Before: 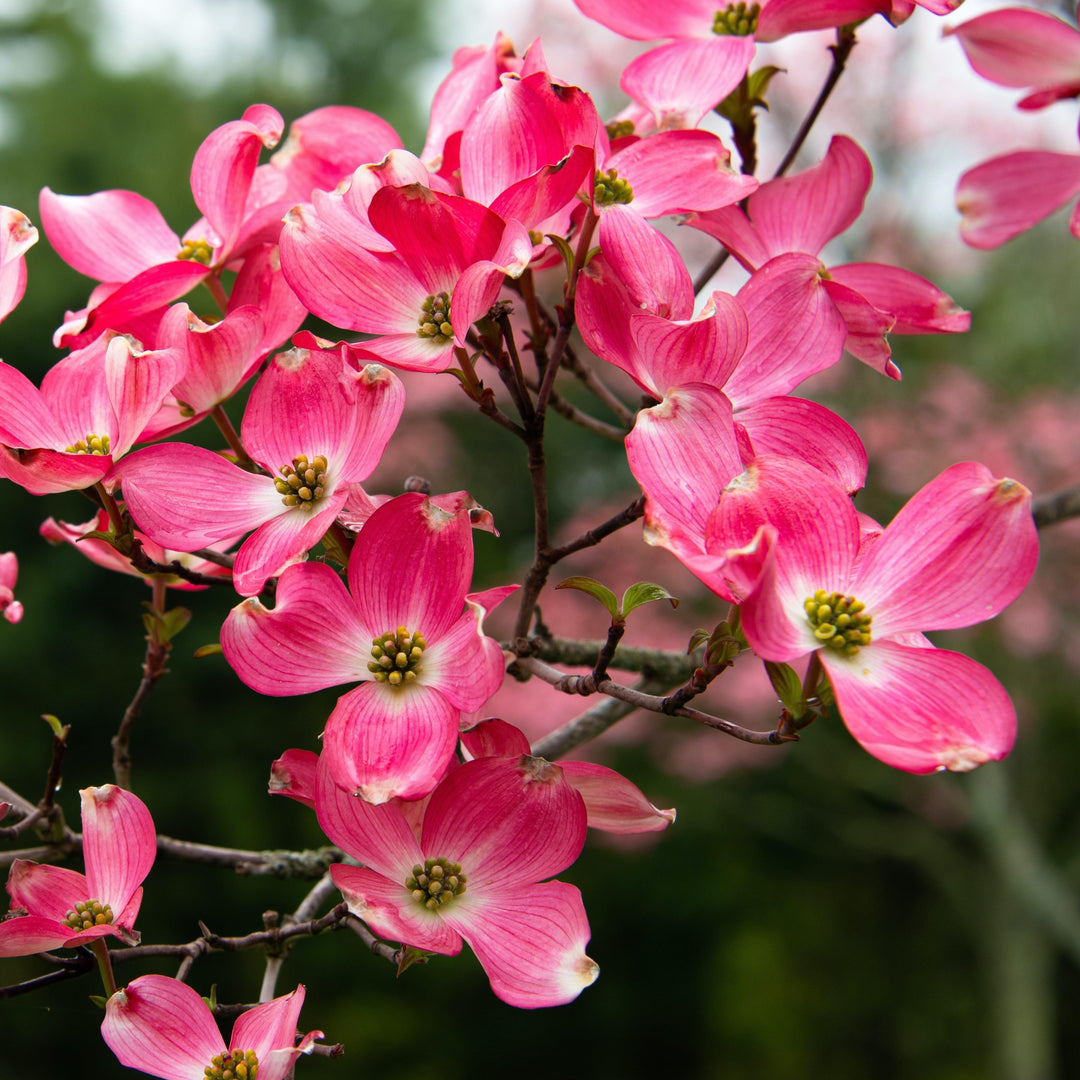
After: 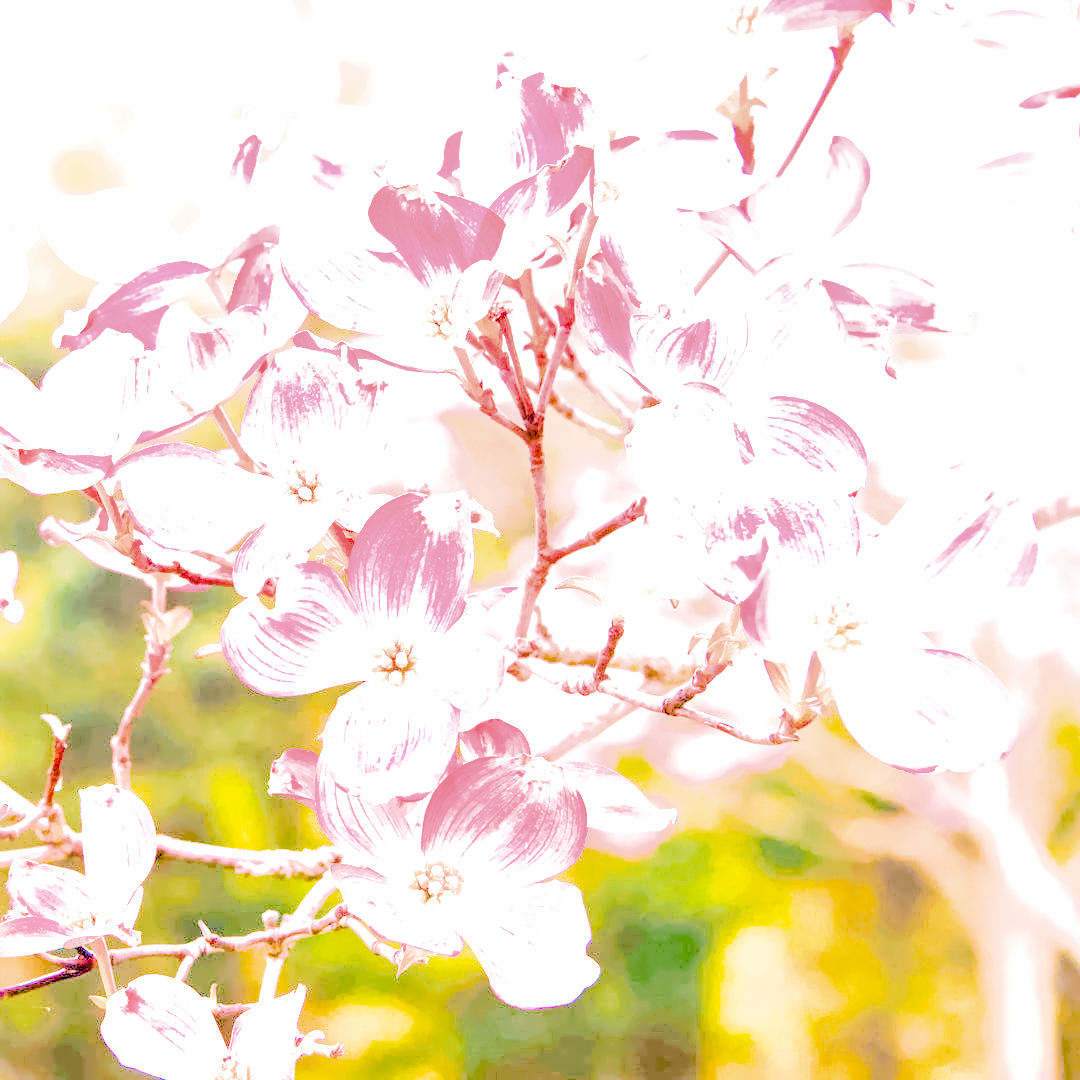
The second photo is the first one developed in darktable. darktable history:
filmic rgb "scene-referred default": black relative exposure -7.65 EV, white relative exposure 4.56 EV, hardness 3.61
local contrast: on, module defaults
lens correction: scale 1.01, crop 1, focal 85, aperture 3.2, distance 4.38, camera "Canon EOS RP", lens "Canon RF 85mm F2 MACRO IS STM"
haze removal: compatibility mode true, adaptive false
denoise (profiled): preserve shadows 1.18, scattering 0.064, a [-1, 0, 0], b [0, 0, 0], compensate highlight preservation false
raw denoise: x [[0, 0.25, 0.5, 0.75, 1] ×4]
shadows and highlights: shadows 25, highlights -25
raw chromatic aberrations: on, module defaults
hot pixels: on, module defaults
tone equalizer "contrast tone curve: soft": -8 EV -0.417 EV, -7 EV -0.389 EV, -6 EV -0.333 EV, -5 EV -0.222 EV, -3 EV 0.222 EV, -2 EV 0.333 EV, -1 EV 0.389 EV, +0 EV 0.417 EV, edges refinement/feathering 500, mask exposure compensation -1.57 EV, preserve details no
exposure: black level correction 0.001, exposure 2.607 EV, compensate exposure bias true, compensate highlight preservation false
highlight reconstruction: clipping threshold 1.25, iterations 1, diameter of reconstruction 64 px
white balance: red 1.899, blue 1.492
color balance rgb: perceptual saturation grading › global saturation 36%, perceptual brilliance grading › global brilliance 10%, global vibrance 20%
